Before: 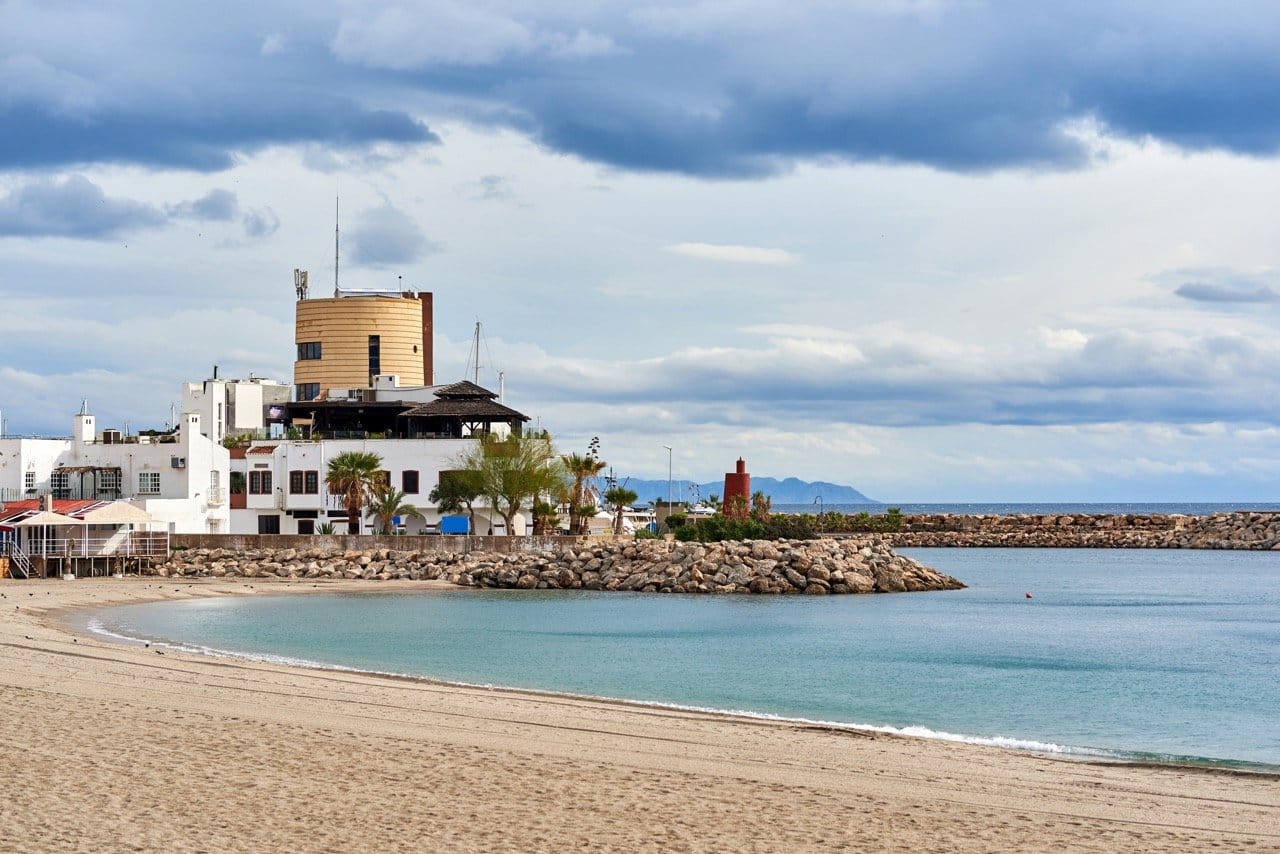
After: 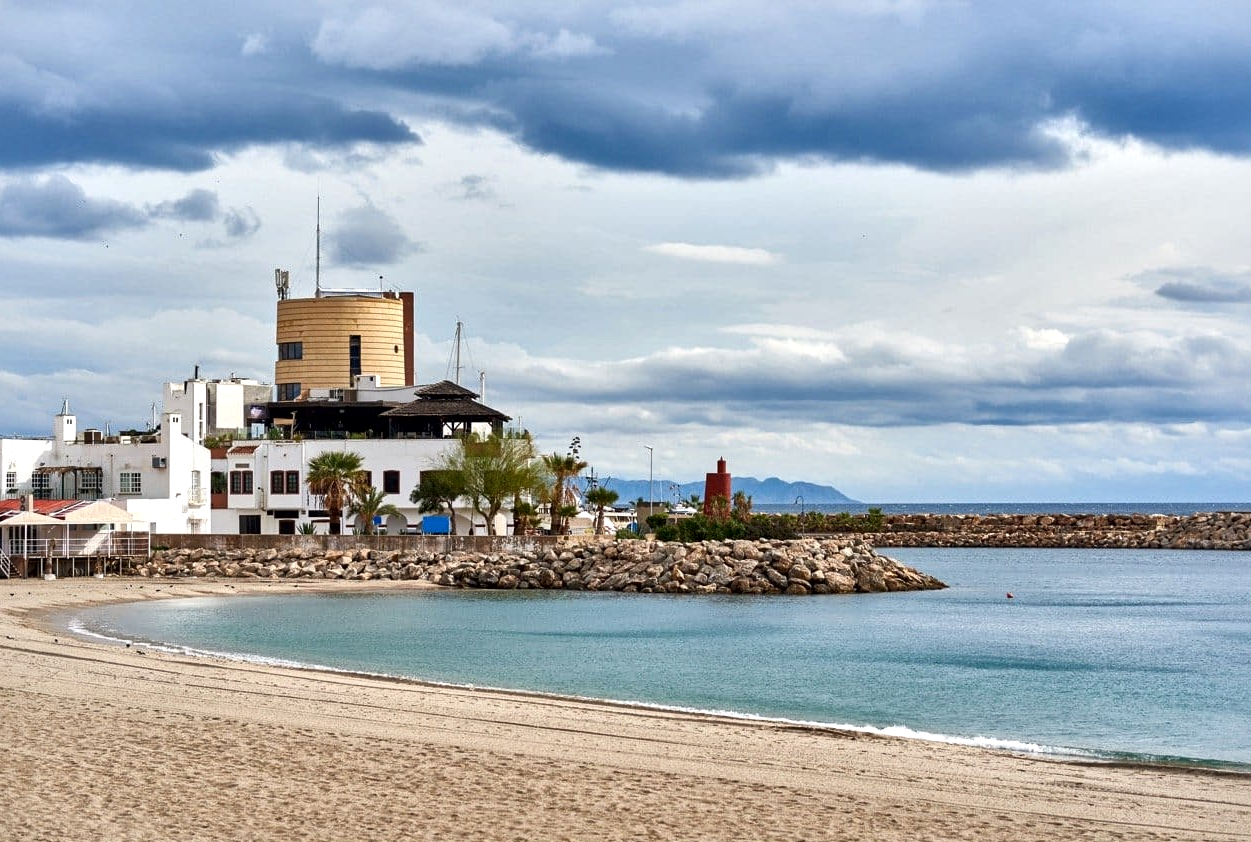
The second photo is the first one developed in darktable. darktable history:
crop and rotate: left 1.497%, right 0.715%, bottom 1.315%
local contrast: mode bilateral grid, contrast 20, coarseness 50, detail 171%, midtone range 0.2
